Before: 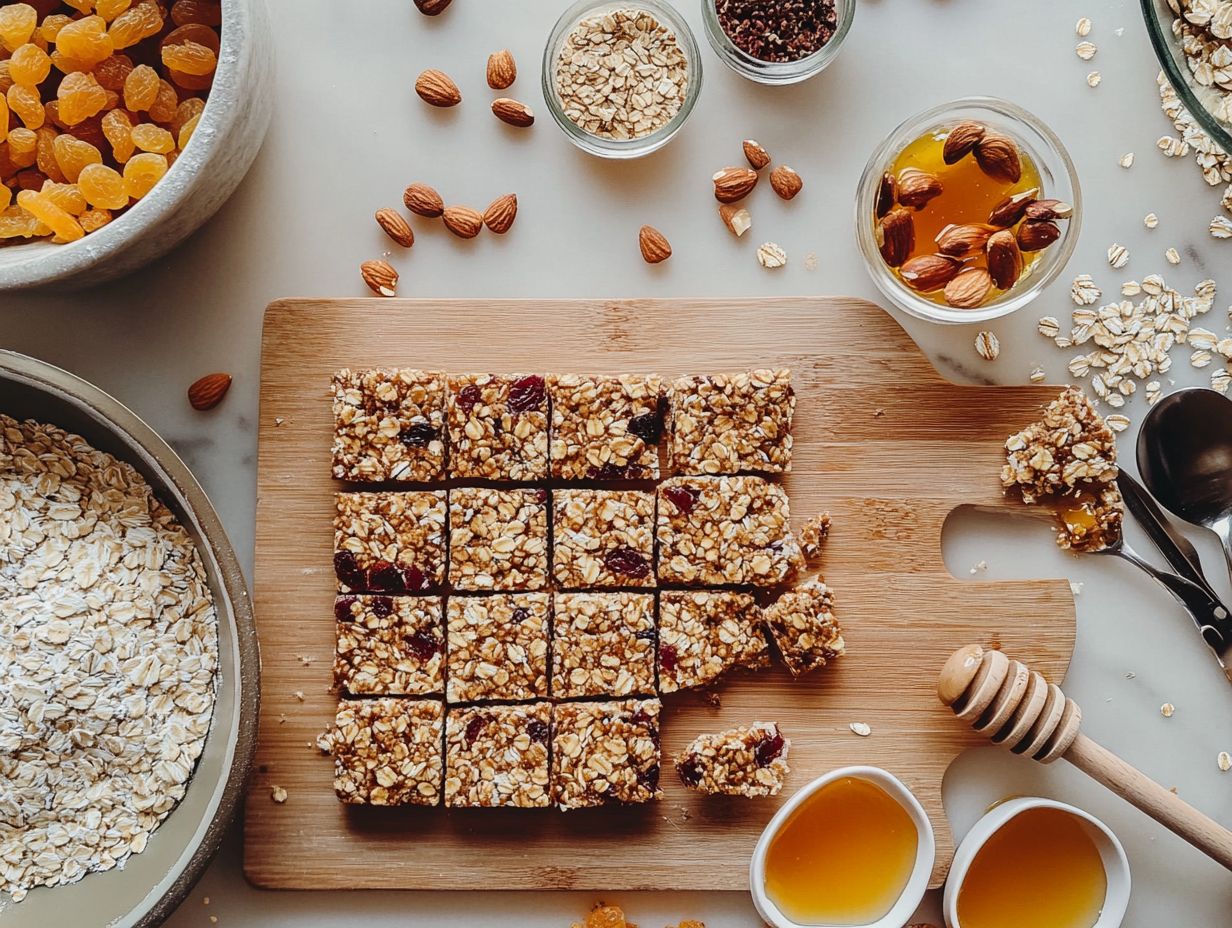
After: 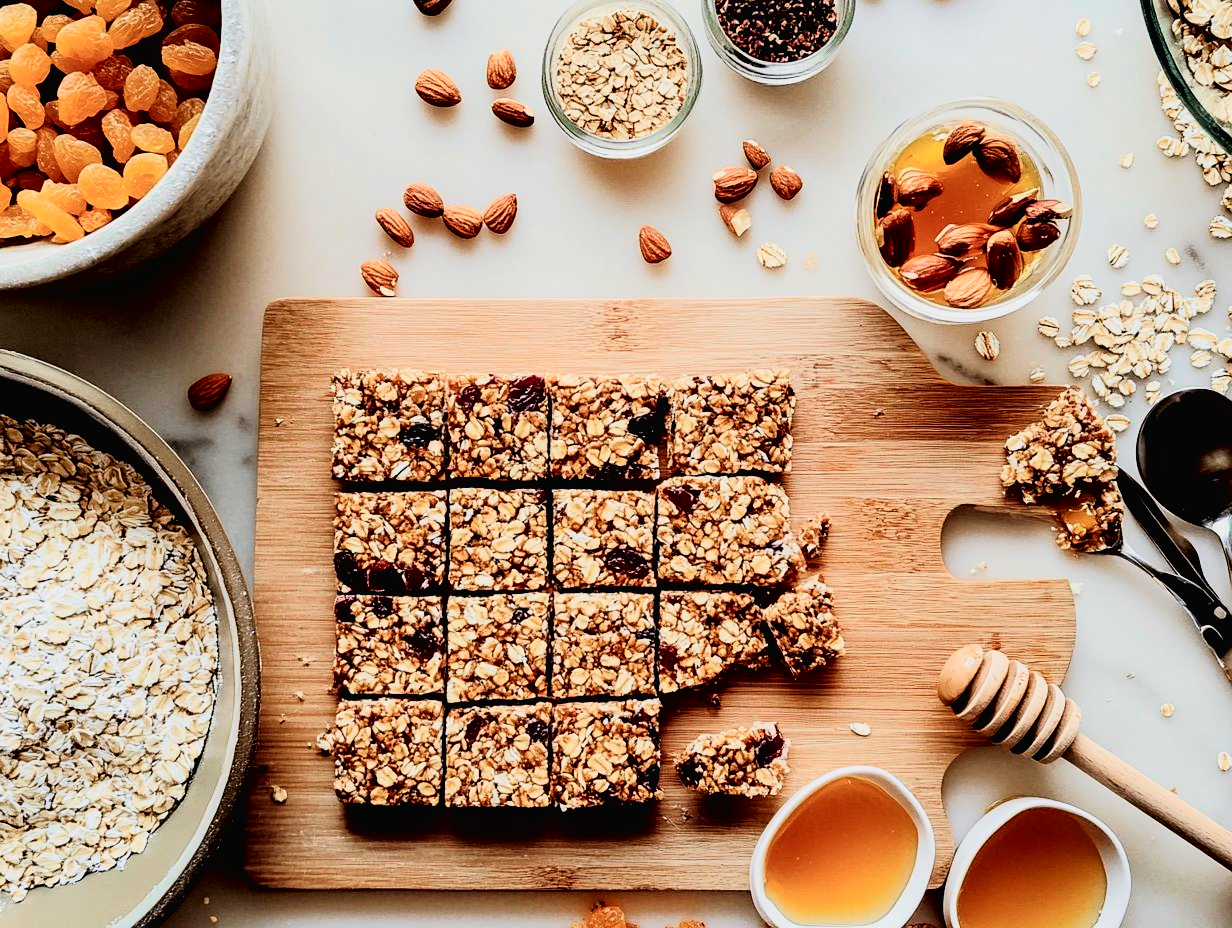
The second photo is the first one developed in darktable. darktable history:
tone curve: curves: ch0 [(0, 0.013) (0.054, 0.018) (0.205, 0.191) (0.289, 0.292) (0.39, 0.424) (0.493, 0.551) (0.647, 0.752) (0.796, 0.887) (1, 0.998)]; ch1 [(0, 0) (0.371, 0.339) (0.477, 0.452) (0.494, 0.495) (0.501, 0.501) (0.51, 0.516) (0.54, 0.557) (0.572, 0.605) (0.66, 0.701) (0.783, 0.804) (1, 1)]; ch2 [(0, 0) (0.32, 0.281) (0.403, 0.399) (0.441, 0.428) (0.47, 0.469) (0.498, 0.496) (0.524, 0.543) (0.551, 0.579) (0.633, 0.665) (0.7, 0.711) (1, 1)], color space Lab, independent channels, preserve colors none
filmic rgb: black relative exposure -5 EV, hardness 2.88, contrast 1.4
